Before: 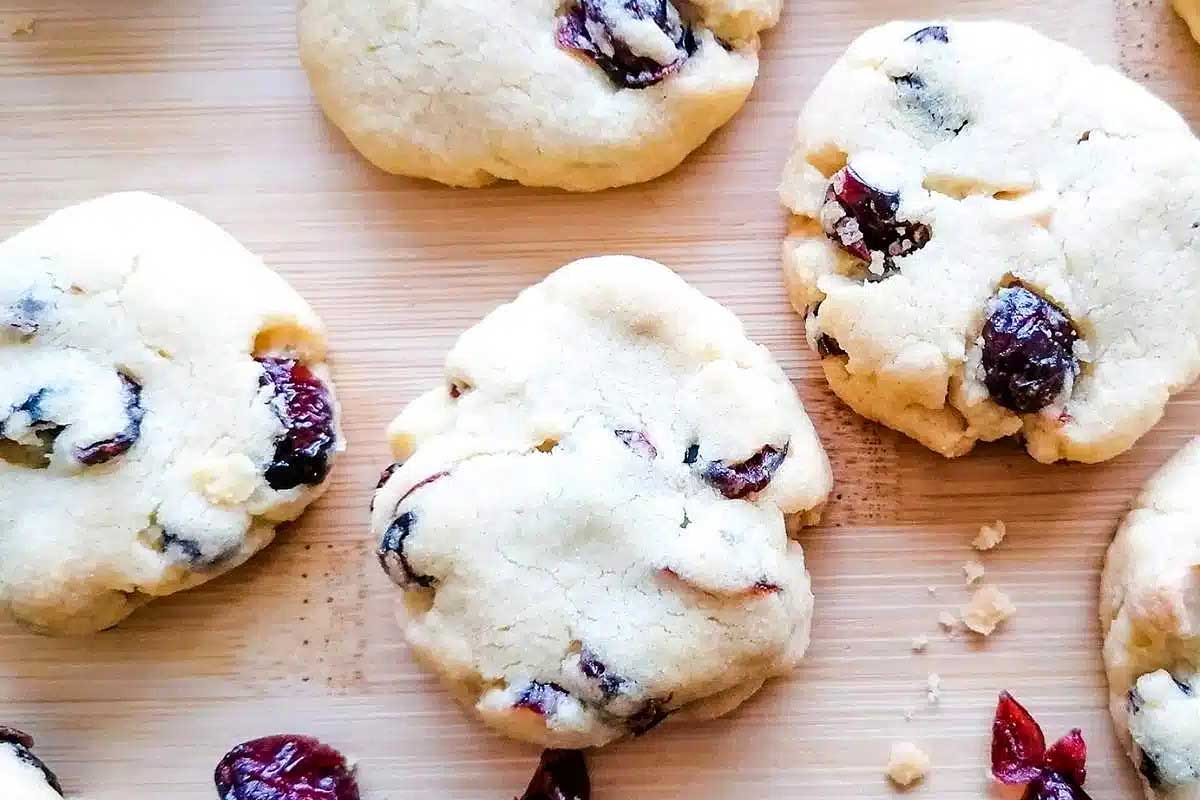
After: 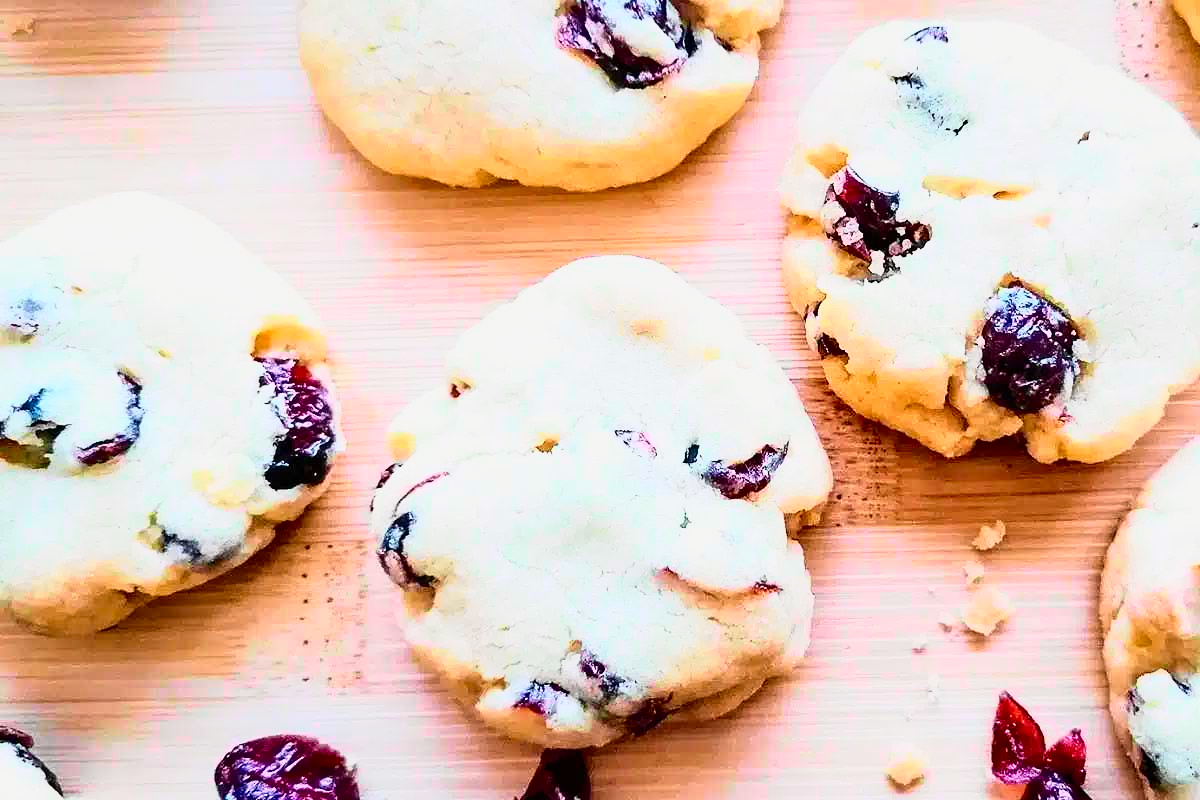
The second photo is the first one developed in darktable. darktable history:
tone curve: curves: ch0 [(0, 0) (0.046, 0.031) (0.163, 0.114) (0.391, 0.432) (0.488, 0.561) (0.695, 0.839) (0.785, 0.904) (1, 0.965)]; ch1 [(0, 0) (0.248, 0.252) (0.427, 0.412) (0.482, 0.462) (0.499, 0.499) (0.518, 0.518) (0.535, 0.577) (0.585, 0.623) (0.679, 0.743) (0.788, 0.809) (1, 1)]; ch2 [(0, 0) (0.313, 0.262) (0.427, 0.417) (0.473, 0.47) (0.503, 0.503) (0.523, 0.515) (0.557, 0.596) (0.598, 0.646) (0.708, 0.771) (1, 1)], color space Lab, independent channels, preserve colors none
